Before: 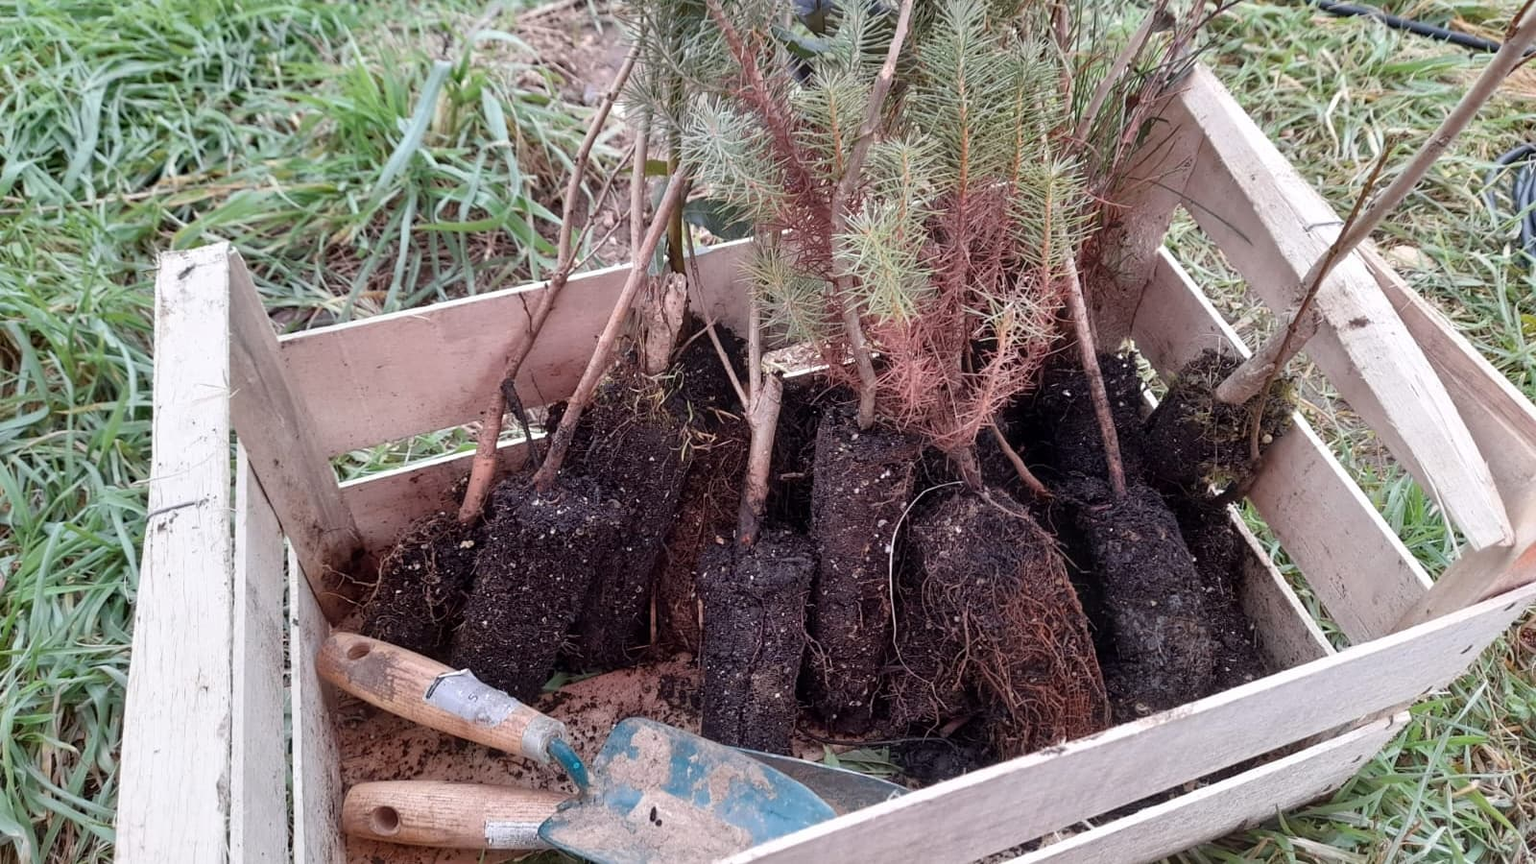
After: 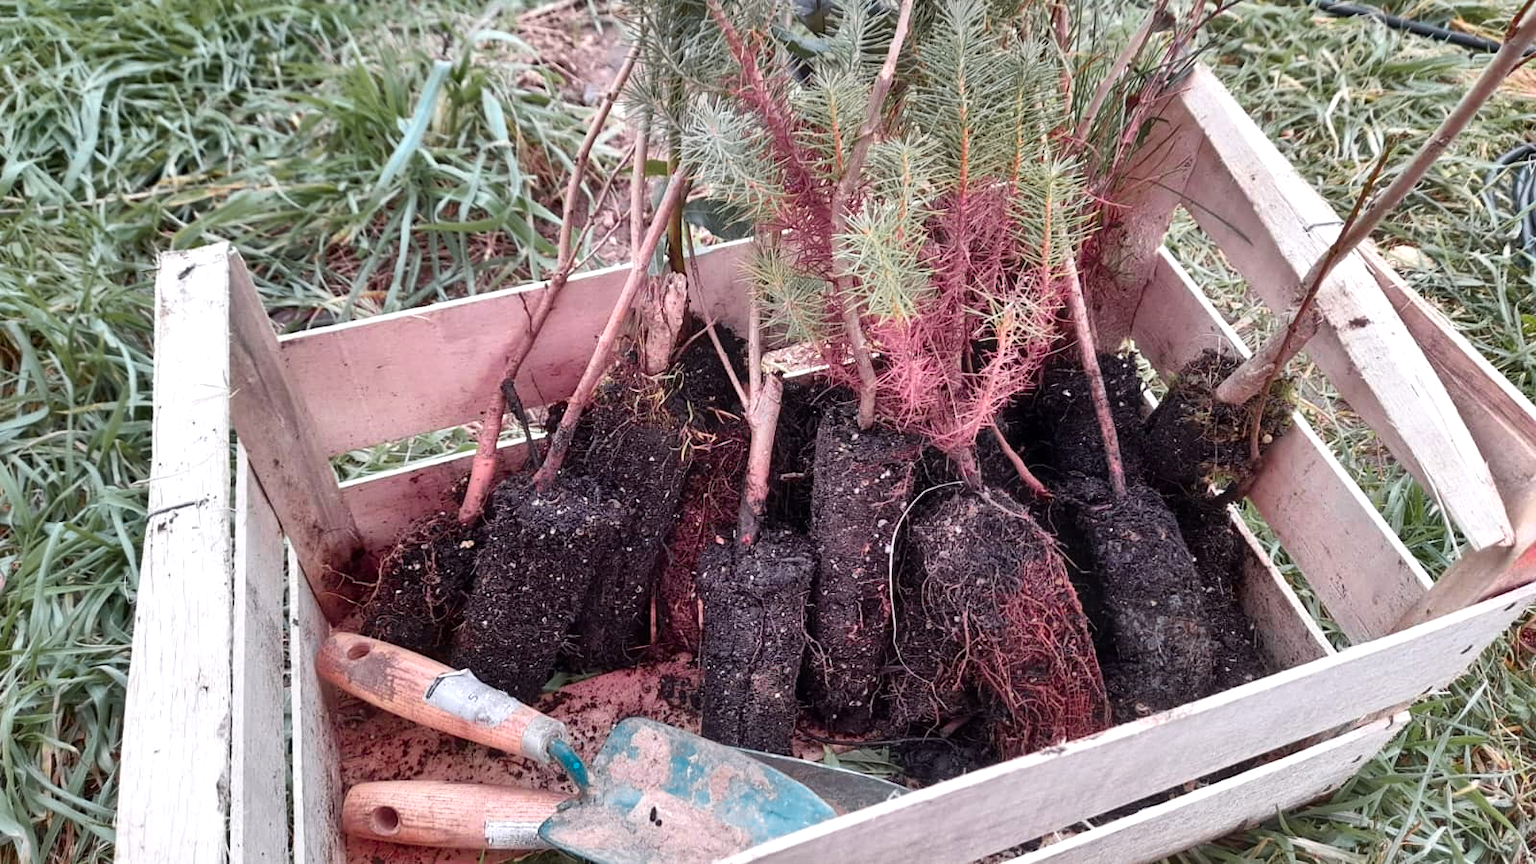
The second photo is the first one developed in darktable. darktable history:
shadows and highlights: radius 100.41, shadows 50.55, highlights -64.36, highlights color adjustment 49.82%, soften with gaussian
color zones: curves: ch0 [(0, 0.533) (0.126, 0.533) (0.234, 0.533) (0.368, 0.357) (0.5, 0.5) (0.625, 0.5) (0.74, 0.637) (0.875, 0.5)]; ch1 [(0.004, 0.708) (0.129, 0.662) (0.25, 0.5) (0.375, 0.331) (0.496, 0.396) (0.625, 0.649) (0.739, 0.26) (0.875, 0.5) (1, 0.478)]; ch2 [(0, 0.409) (0.132, 0.403) (0.236, 0.558) (0.379, 0.448) (0.5, 0.5) (0.625, 0.5) (0.691, 0.39) (0.875, 0.5)]
exposure: exposure 0.2 EV, compensate highlight preservation false
contrast brightness saturation: contrast 0.1, brightness 0.02, saturation 0.02
